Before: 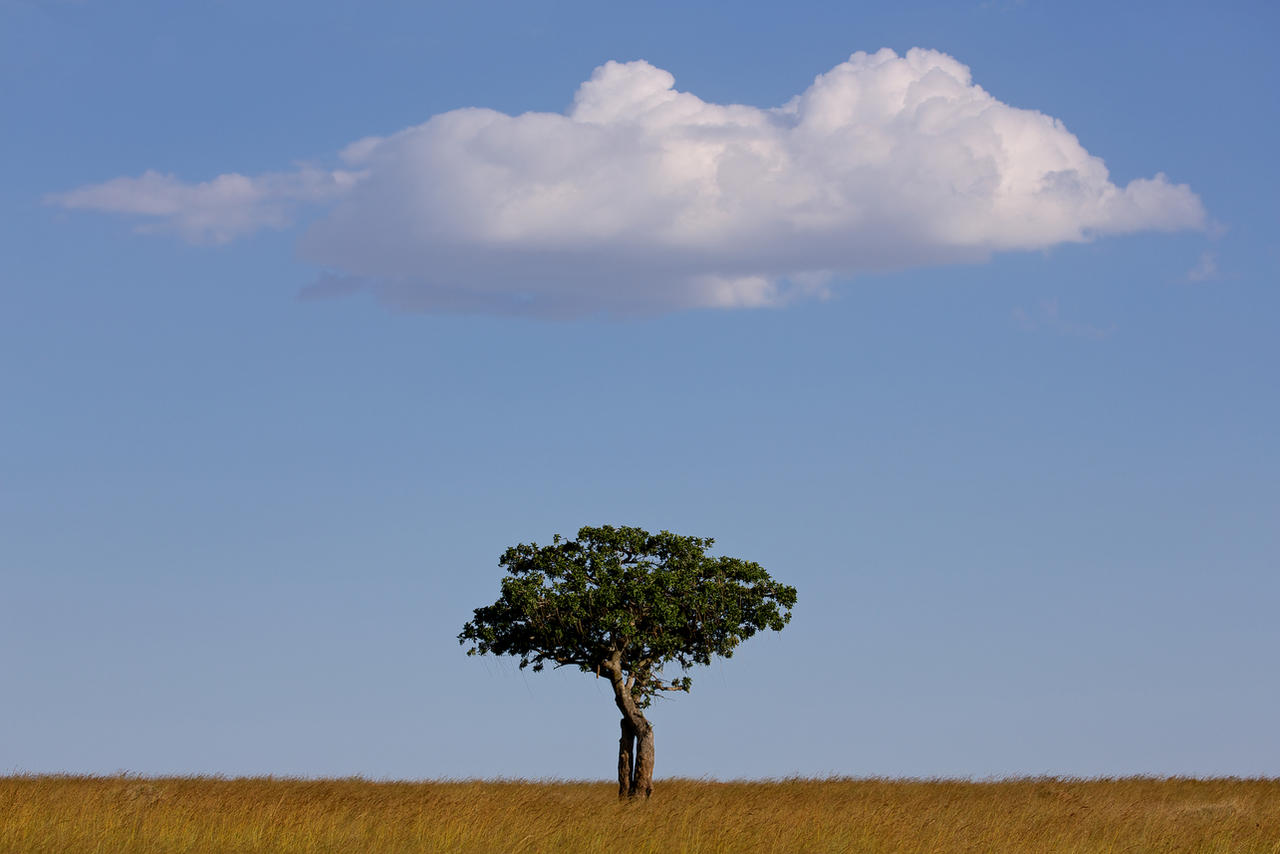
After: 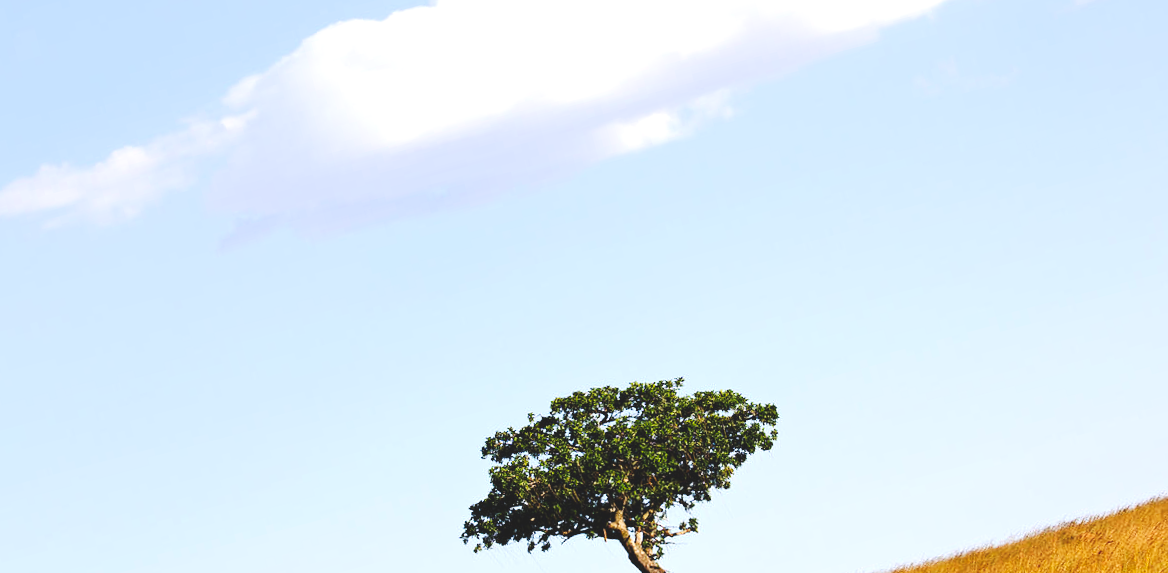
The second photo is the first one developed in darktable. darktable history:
exposure: black level correction 0, exposure 1.379 EV, compensate exposure bias true, compensate highlight preservation false
rotate and perspective: rotation -14.8°, crop left 0.1, crop right 0.903, crop top 0.25, crop bottom 0.748
tone curve: curves: ch0 [(0, 0) (0.003, 0.117) (0.011, 0.118) (0.025, 0.123) (0.044, 0.13) (0.069, 0.137) (0.1, 0.149) (0.136, 0.157) (0.177, 0.184) (0.224, 0.217) (0.277, 0.257) (0.335, 0.324) (0.399, 0.406) (0.468, 0.511) (0.543, 0.609) (0.623, 0.712) (0.709, 0.8) (0.801, 0.877) (0.898, 0.938) (1, 1)], preserve colors none
